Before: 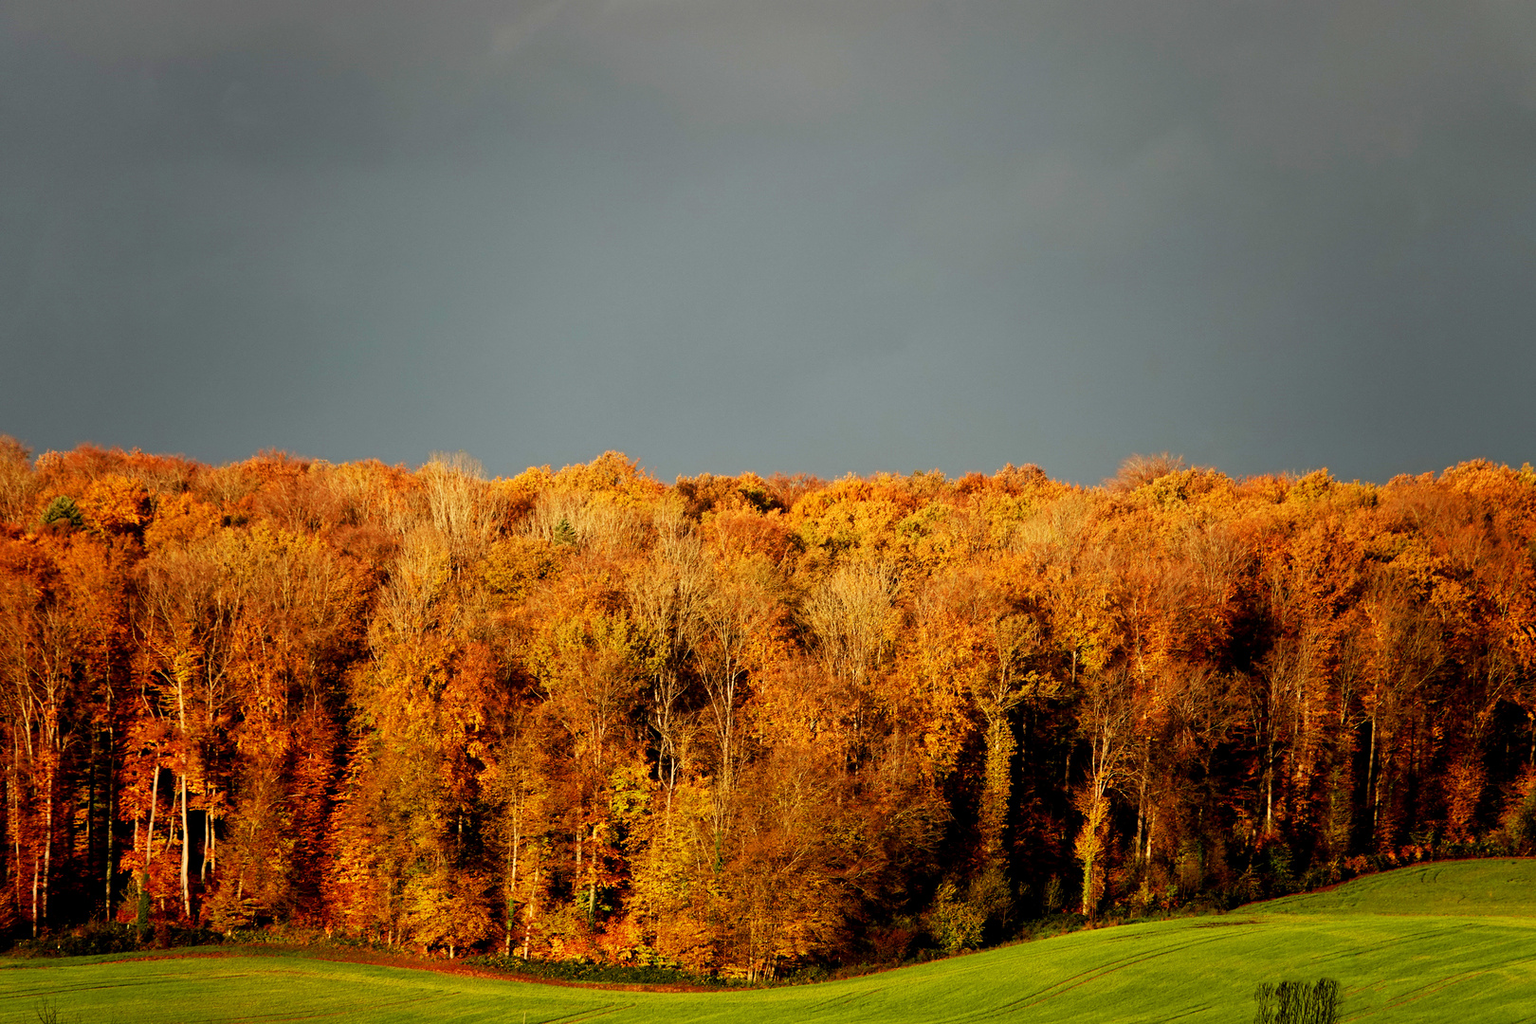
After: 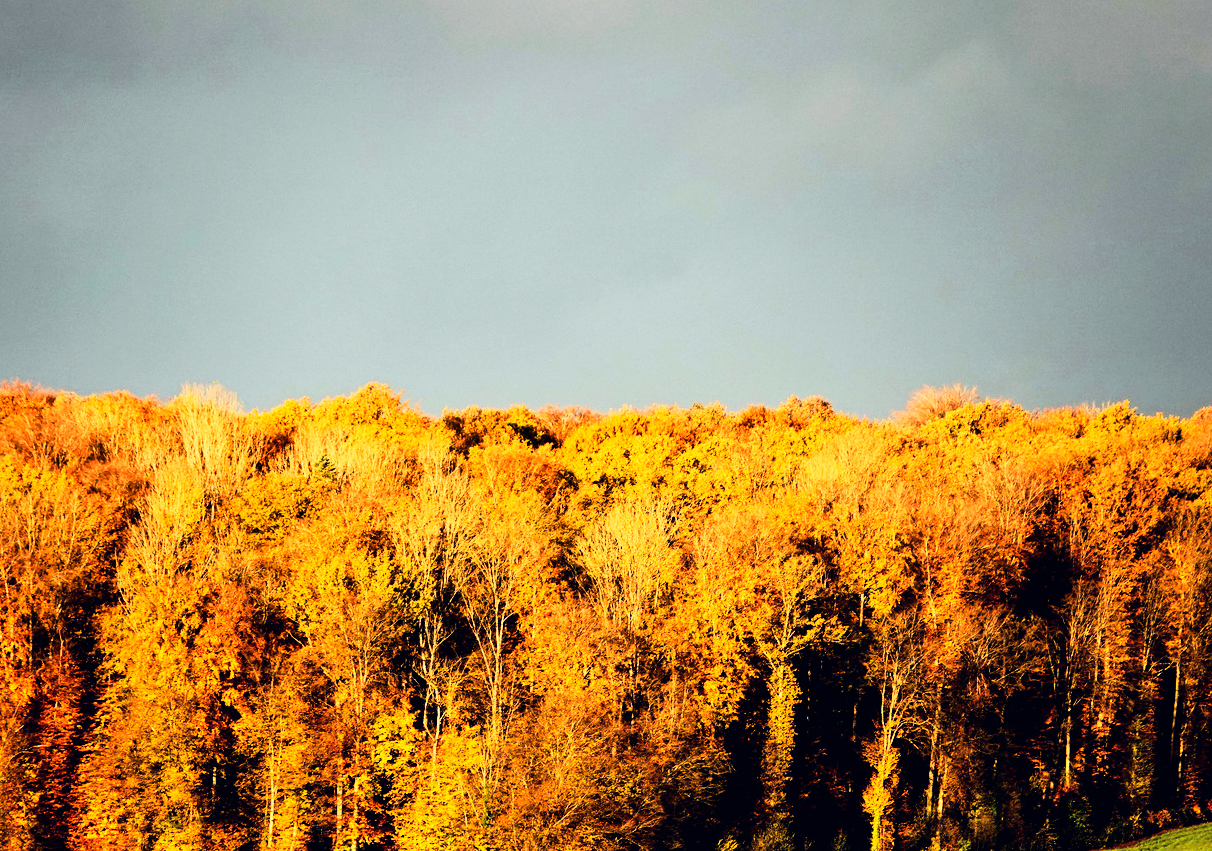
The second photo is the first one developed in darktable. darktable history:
color correction: highlights a* 0.207, highlights b* 2.7, shadows a* -0.874, shadows b* -4.78
shadows and highlights: radius 264.75, soften with gaussian
rgb curve: curves: ch0 [(0, 0) (0.21, 0.15) (0.24, 0.21) (0.5, 0.75) (0.75, 0.96) (0.89, 0.99) (1, 1)]; ch1 [(0, 0.02) (0.21, 0.13) (0.25, 0.2) (0.5, 0.67) (0.75, 0.9) (0.89, 0.97) (1, 1)]; ch2 [(0, 0.02) (0.21, 0.13) (0.25, 0.2) (0.5, 0.67) (0.75, 0.9) (0.89, 0.97) (1, 1)], compensate middle gray true
crop: left 16.768%, top 8.653%, right 8.362%, bottom 12.485%
